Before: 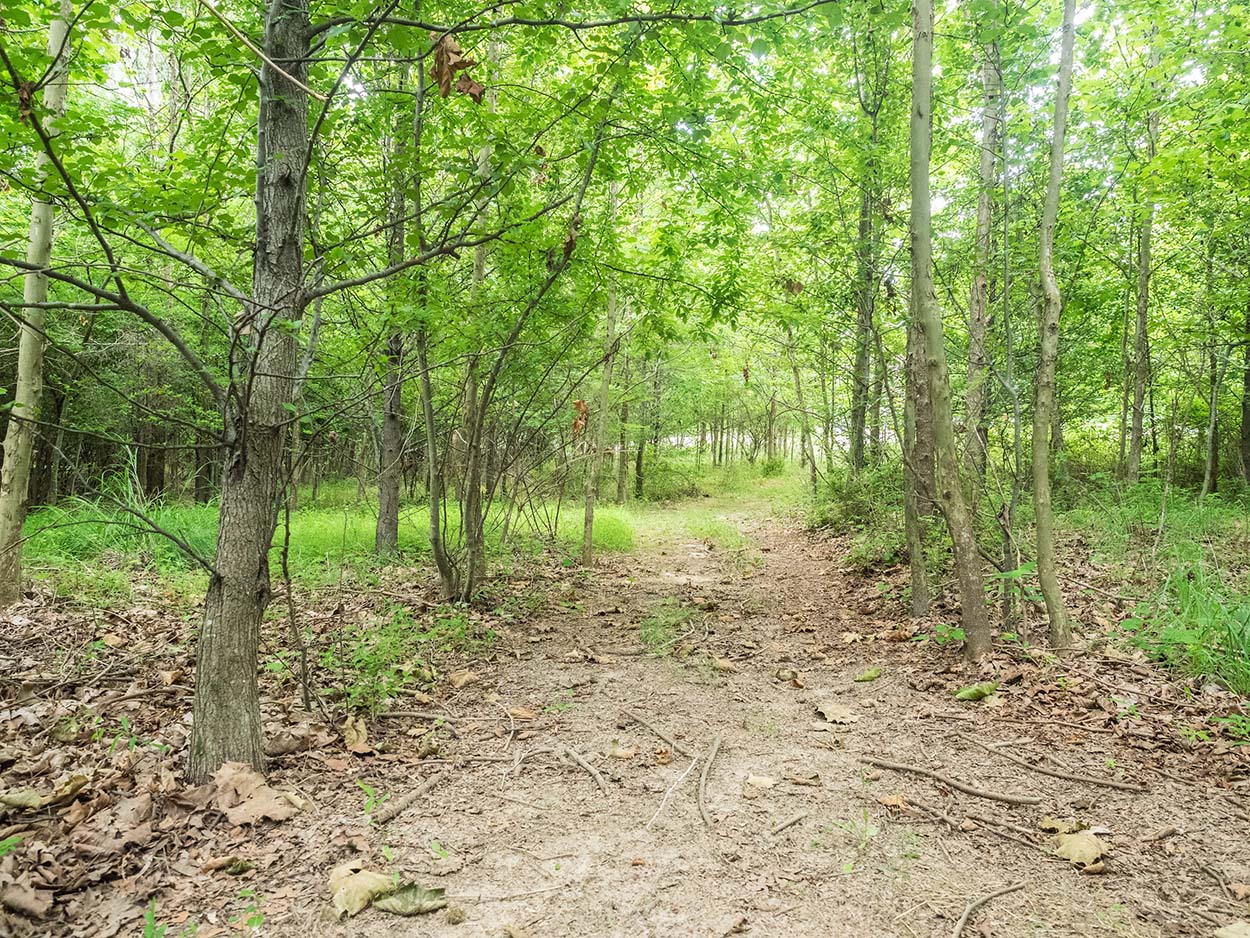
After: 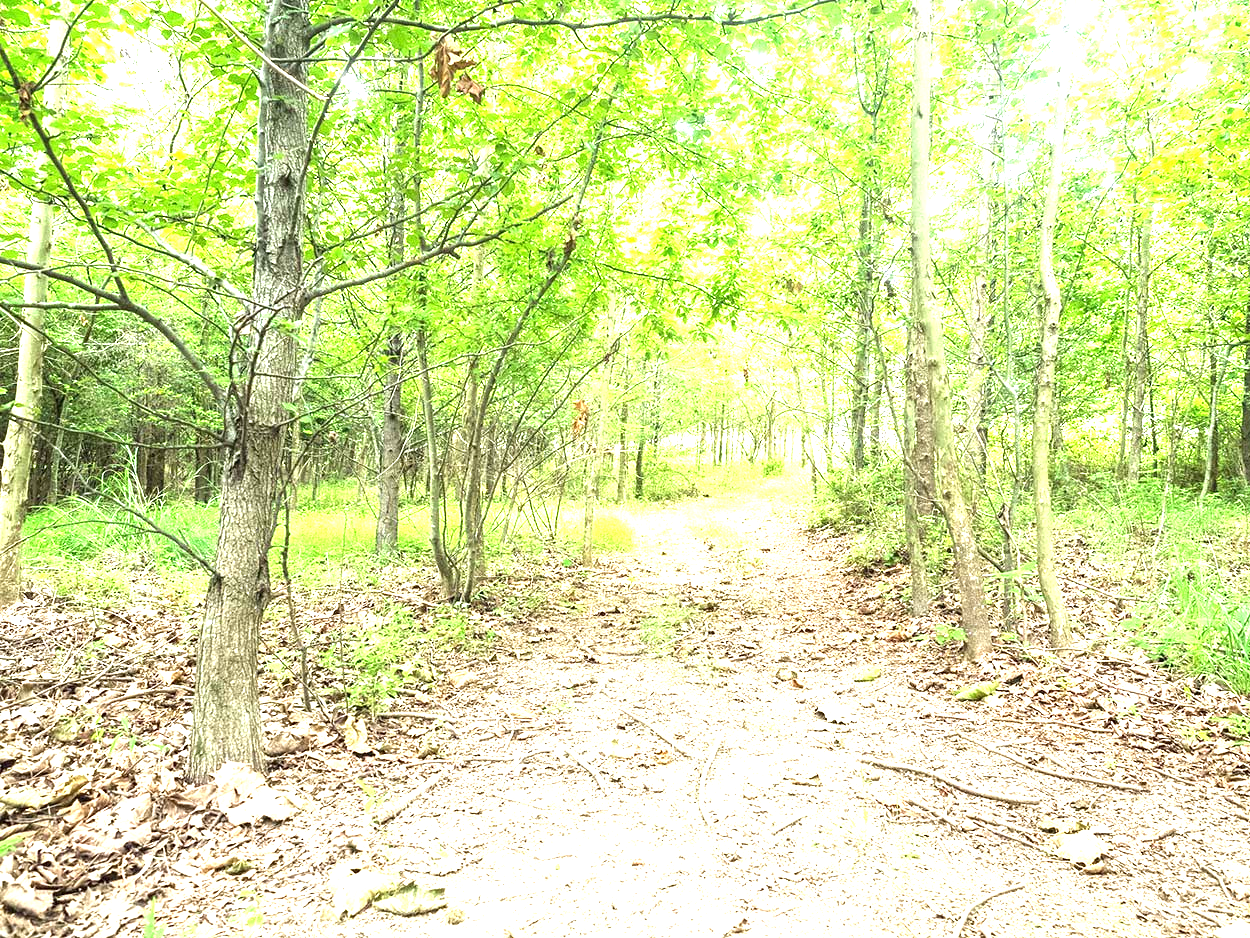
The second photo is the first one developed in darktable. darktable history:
local contrast: highlights 105%, shadows 99%, detail 120%, midtone range 0.2
levels: mode automatic, levels [0, 0.474, 0.947]
exposure: black level correction 0, exposure 1.745 EV, compensate highlight preservation false
